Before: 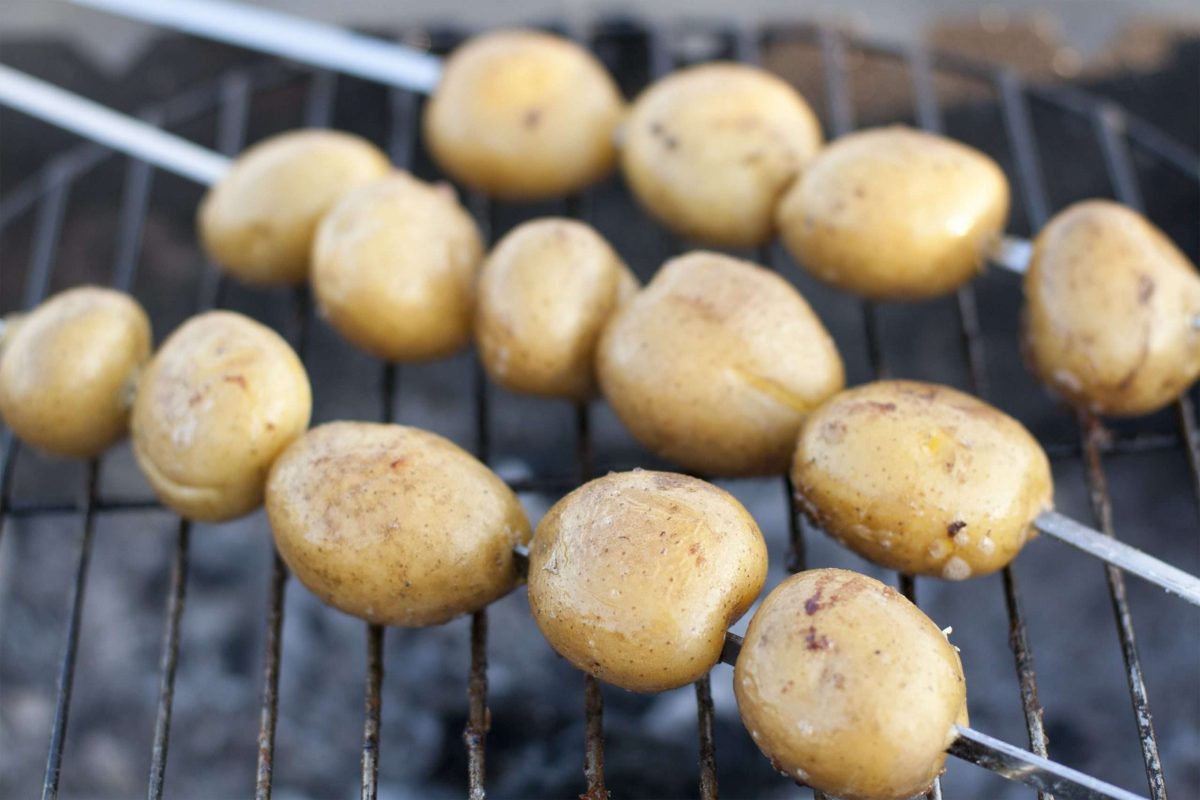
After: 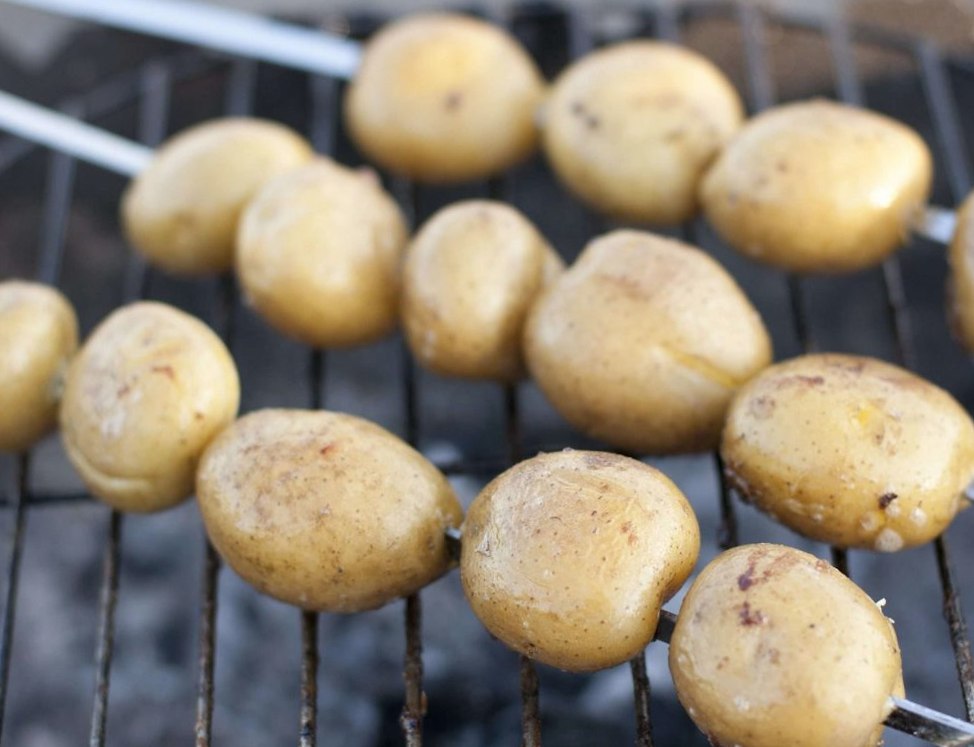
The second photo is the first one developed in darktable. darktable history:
contrast brightness saturation: saturation -0.052
crop and rotate: angle 1.47°, left 4.354%, top 0.562%, right 11.314%, bottom 2.388%
